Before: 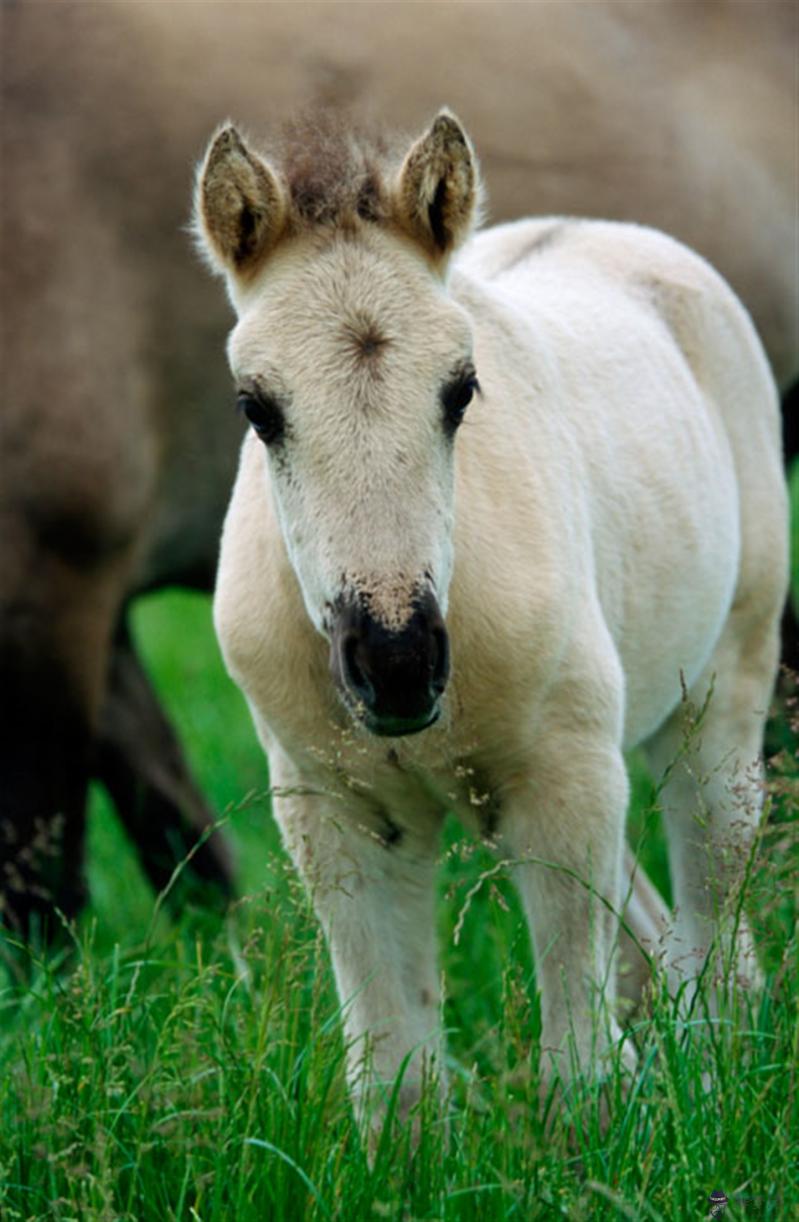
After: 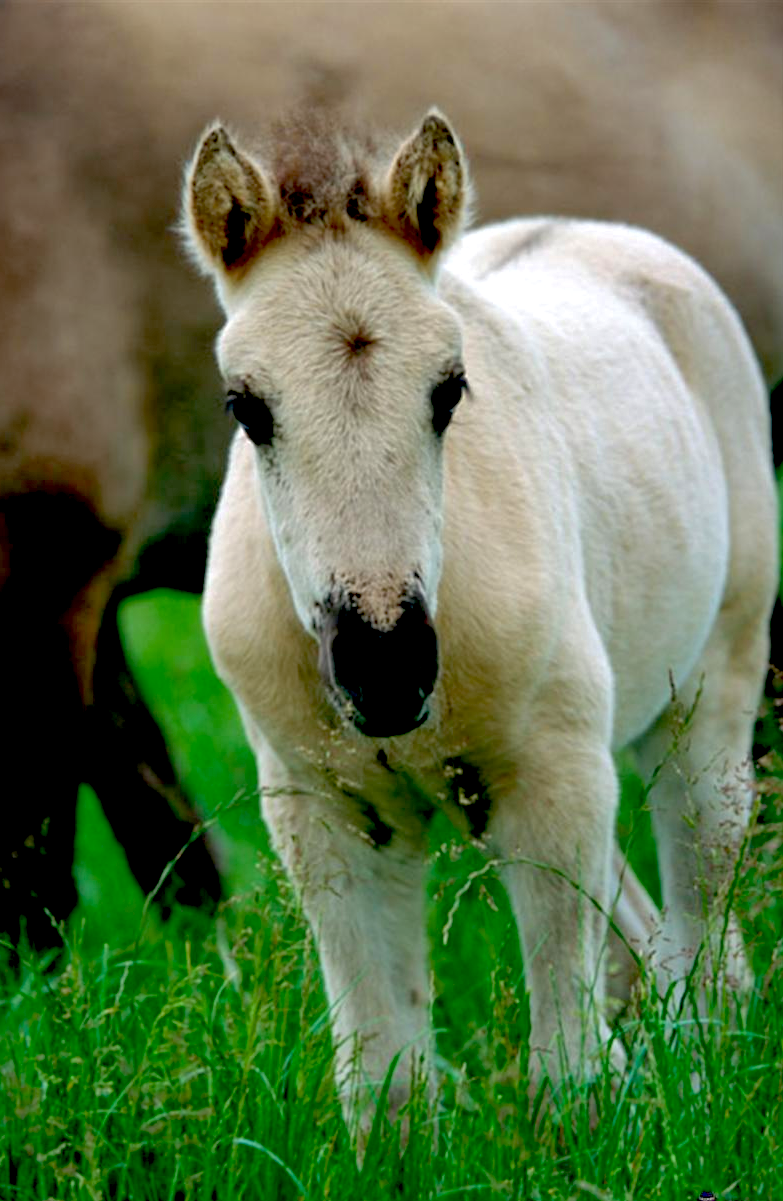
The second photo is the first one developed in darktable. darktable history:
crop and rotate: left 1.456%, right 0.545%, bottom 1.716%
shadows and highlights: on, module defaults
exposure: black level correction 0.026, exposure 0.185 EV, compensate exposure bias true, compensate highlight preservation false
